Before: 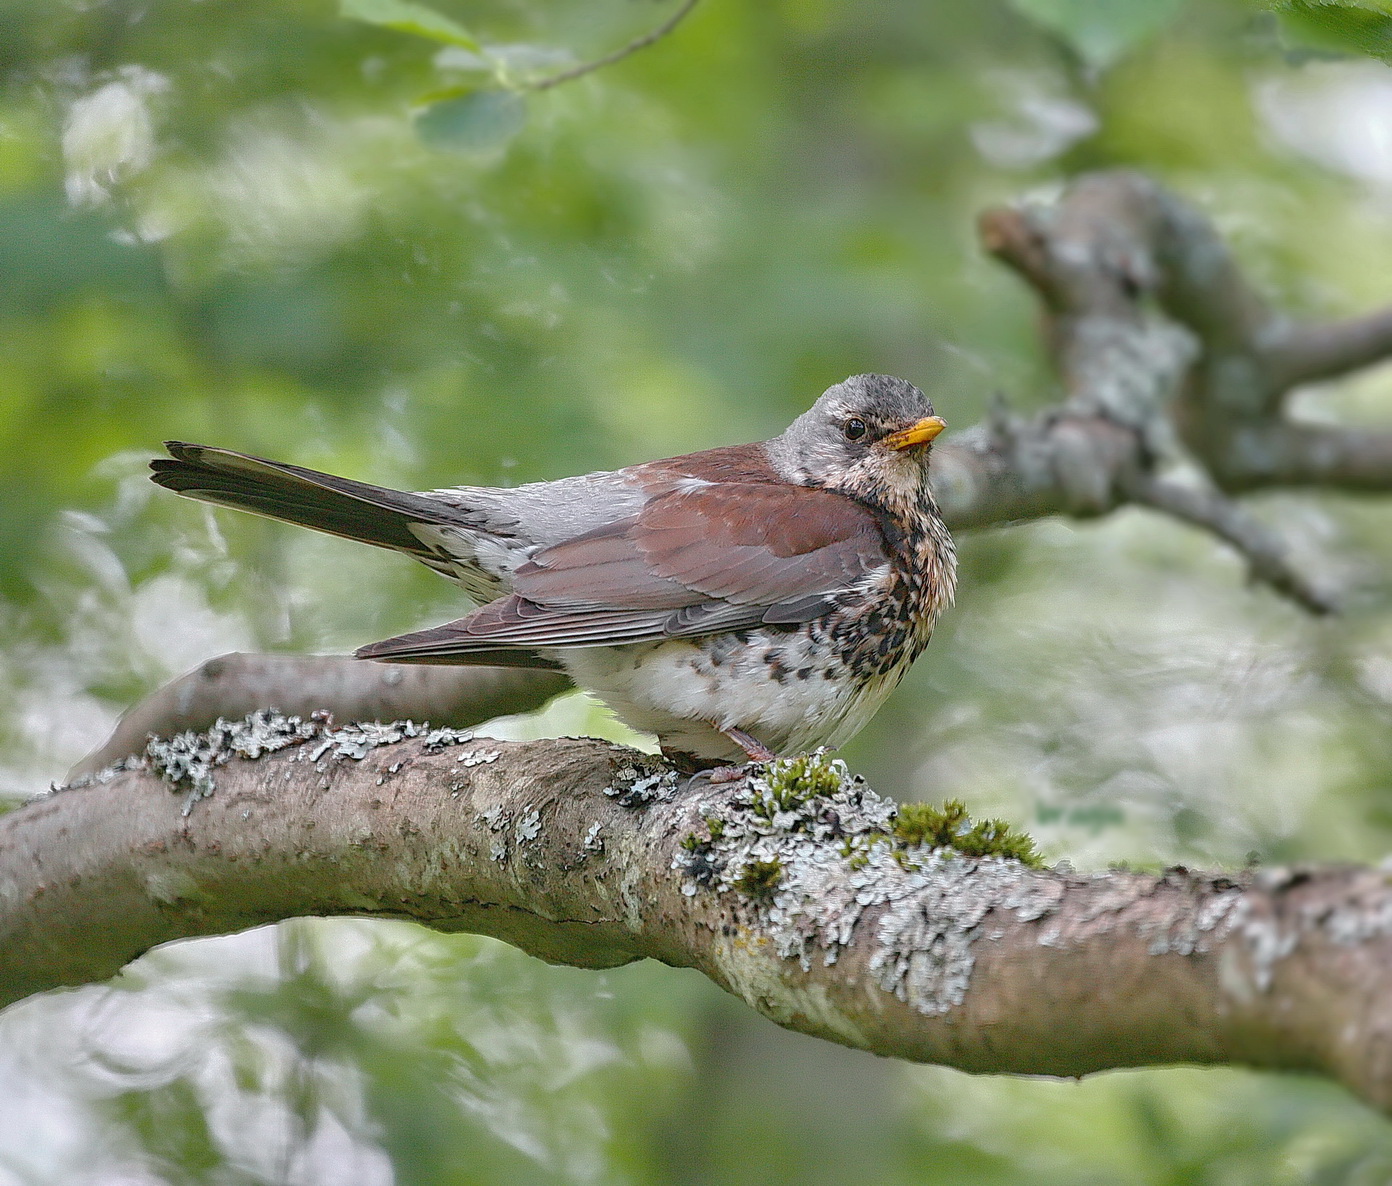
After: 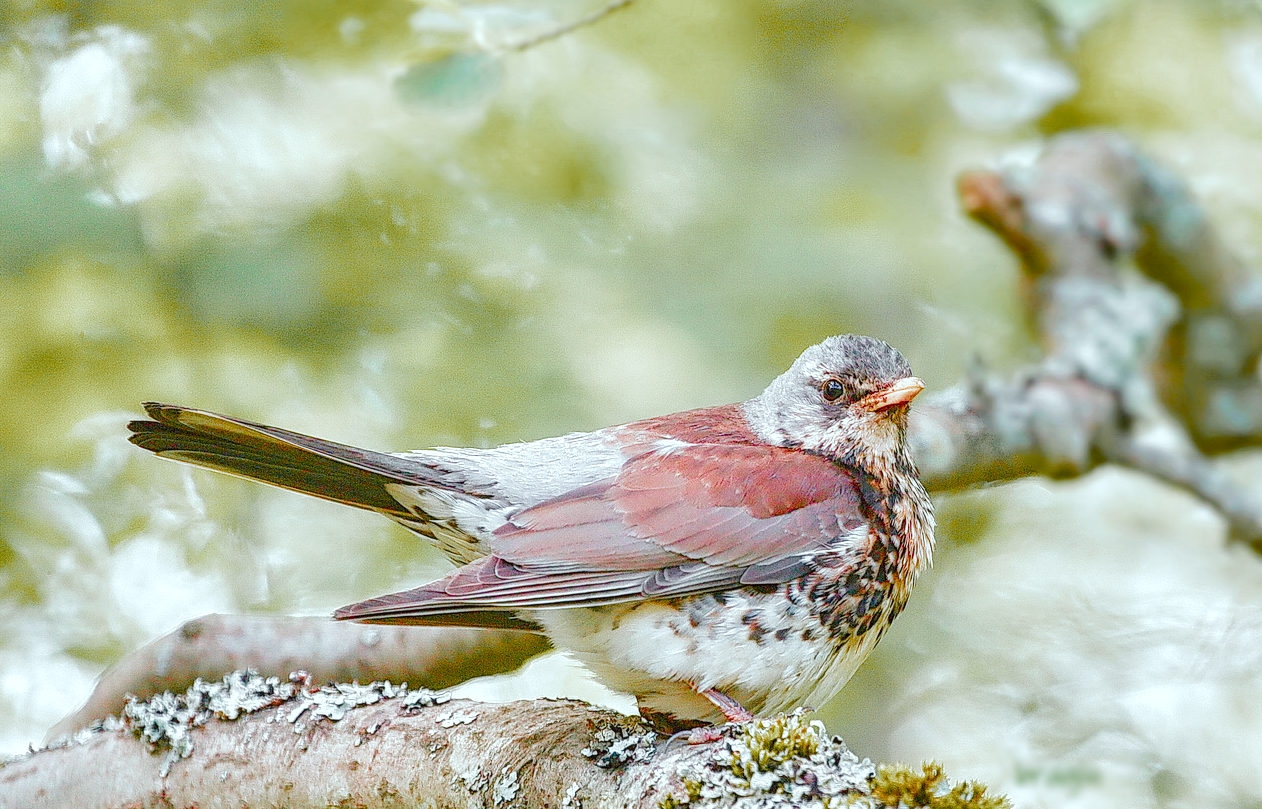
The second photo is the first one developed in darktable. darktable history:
crop: left 1.608%, top 3.356%, right 7.697%, bottom 28.413%
exposure: exposure 1.145 EV, compensate highlight preservation false
color correction: highlights a* -5.06, highlights b* -3.77, shadows a* 3.97, shadows b* 4.53
filmic rgb: black relative exposure -11.34 EV, white relative exposure 3.24 EV, hardness 6.68, color science v5 (2021), contrast in shadows safe, contrast in highlights safe
color zones: curves: ch1 [(0.263, 0.53) (0.376, 0.287) (0.487, 0.512) (0.748, 0.547) (1, 0.513)]; ch2 [(0.262, 0.45) (0.751, 0.477)]
local contrast: on, module defaults
color balance rgb: linear chroma grading › global chroma 15.331%, perceptual saturation grading › global saturation 20%, perceptual saturation grading › highlights -24.723%, perceptual saturation grading › shadows 49.528%, global vibrance 40.373%
